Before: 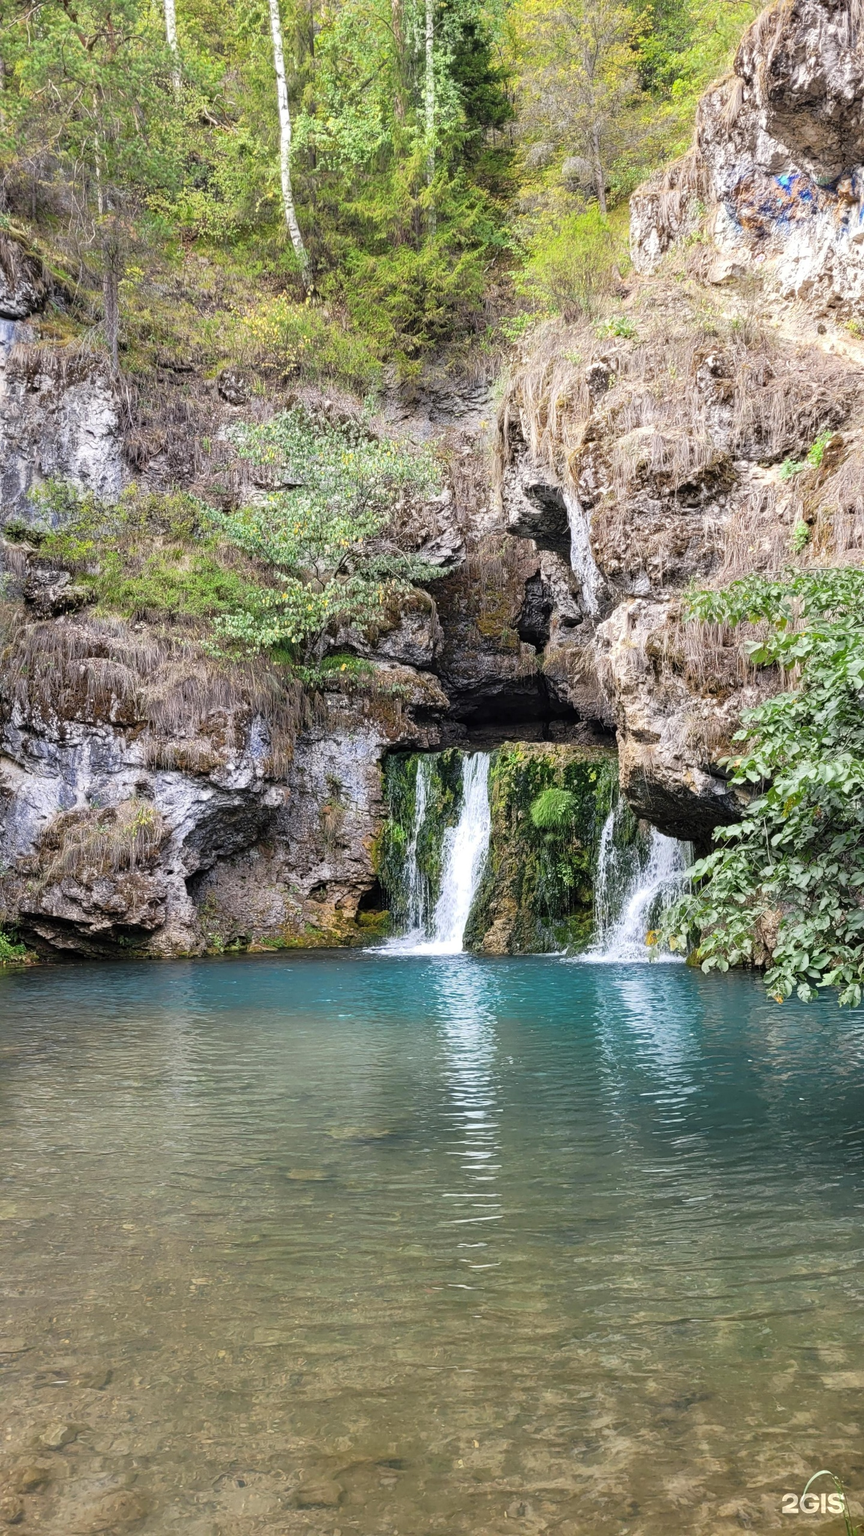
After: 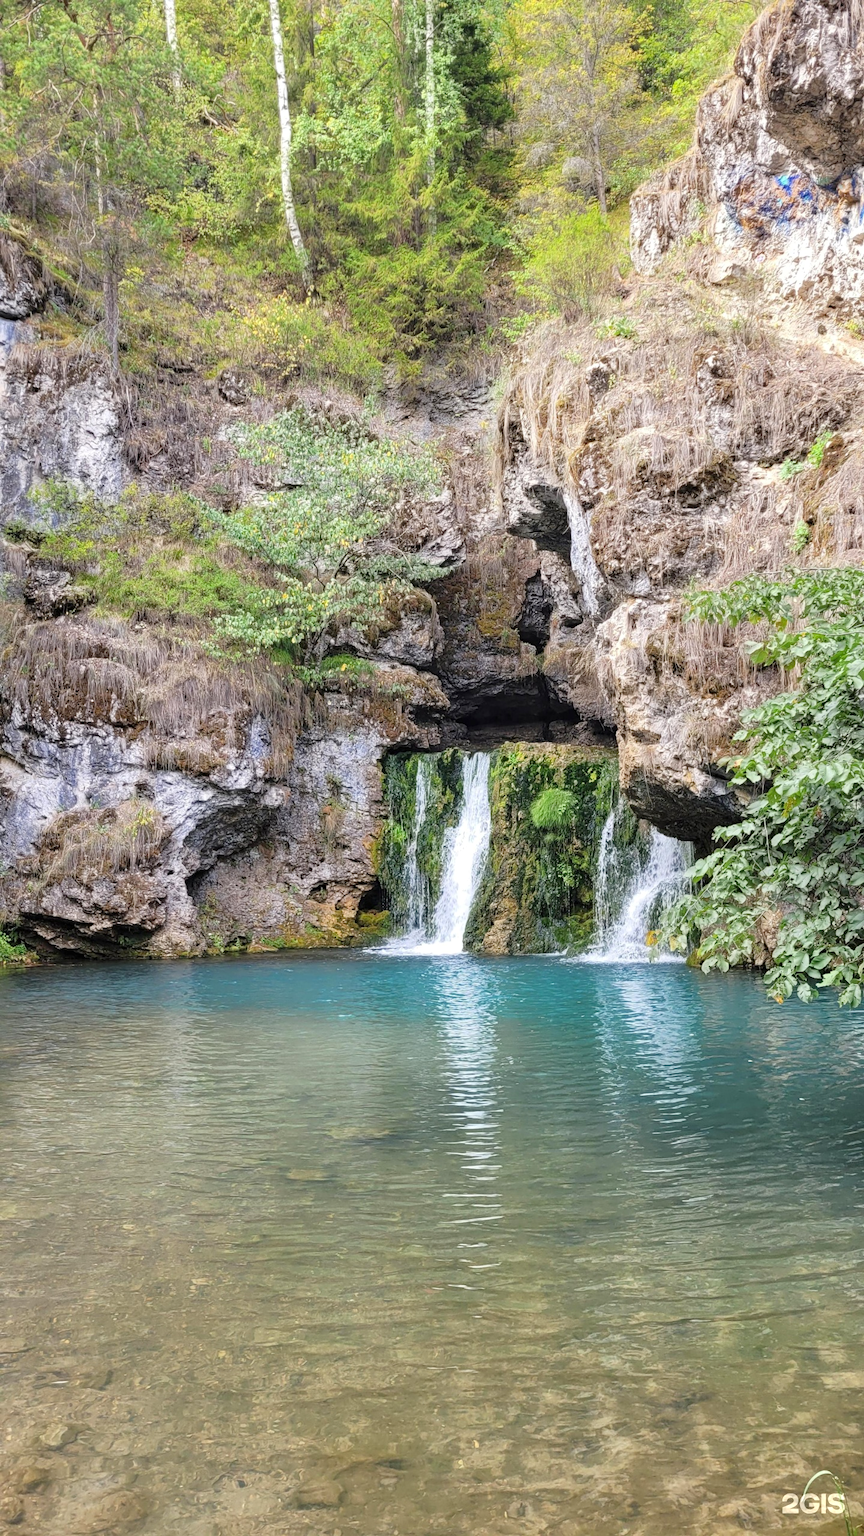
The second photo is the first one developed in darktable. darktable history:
tone equalizer: -8 EV 0.03 EV, -7 EV -0.009 EV, -6 EV 0.022 EV, -5 EV 0.041 EV, -4 EV 0.262 EV, -3 EV 0.668 EV, -2 EV 0.567 EV, -1 EV 0.182 EV, +0 EV 0.015 EV, smoothing diameter 24.82%, edges refinement/feathering 9.57, preserve details guided filter
